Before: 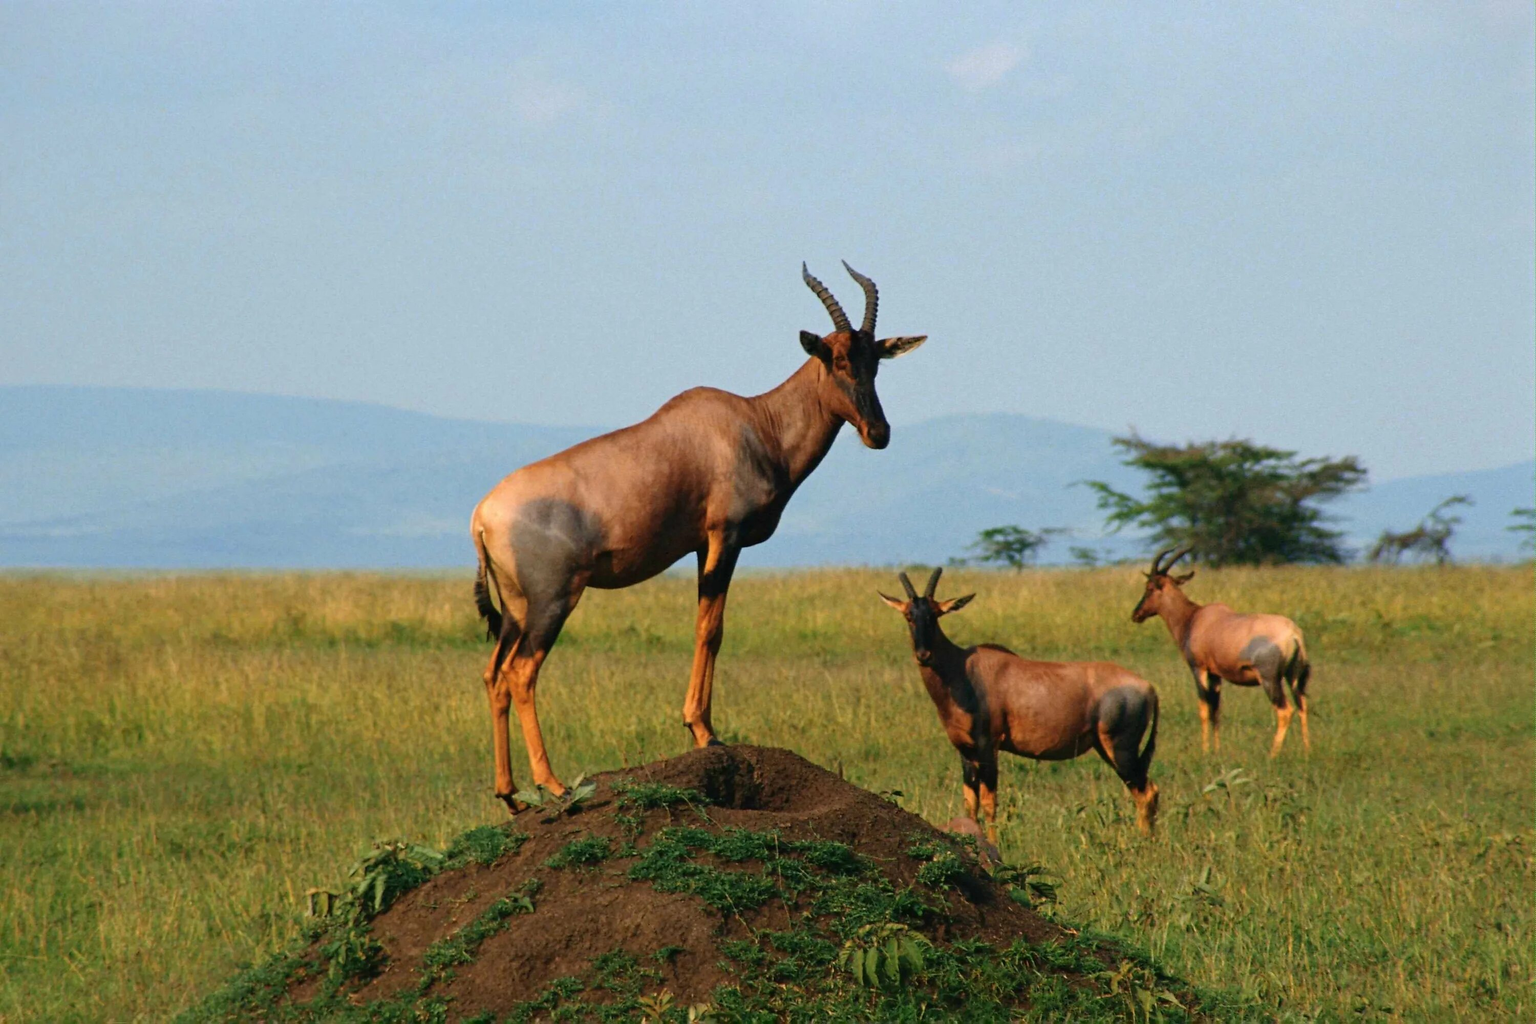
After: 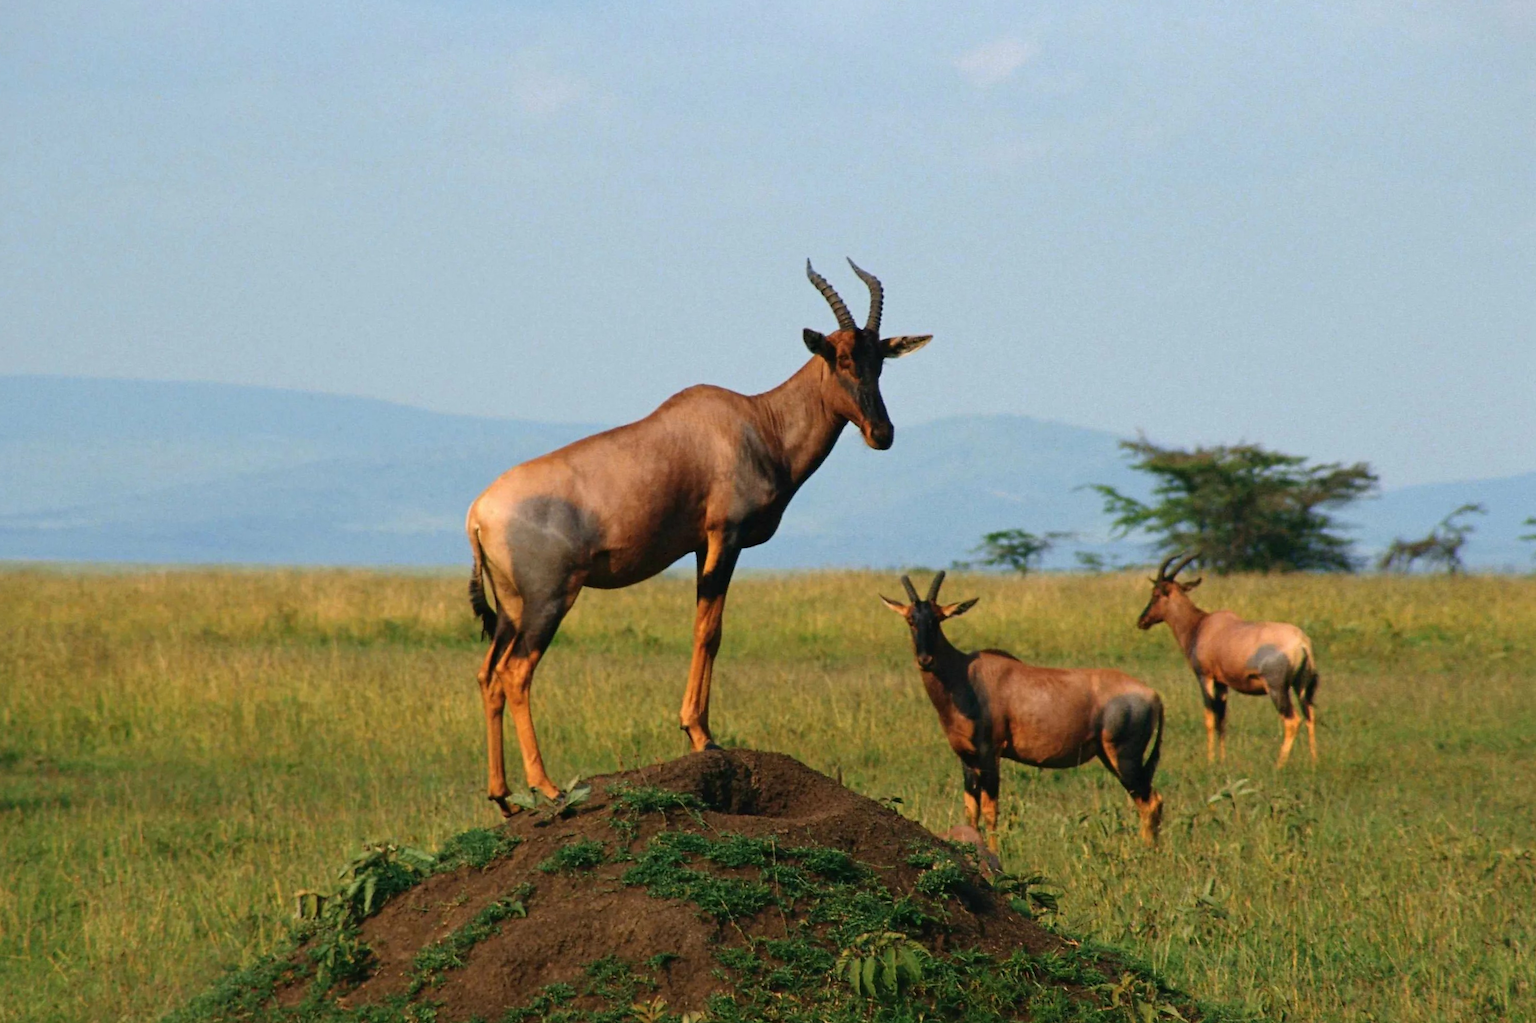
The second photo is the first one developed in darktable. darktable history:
crop and rotate: angle -0.65°
